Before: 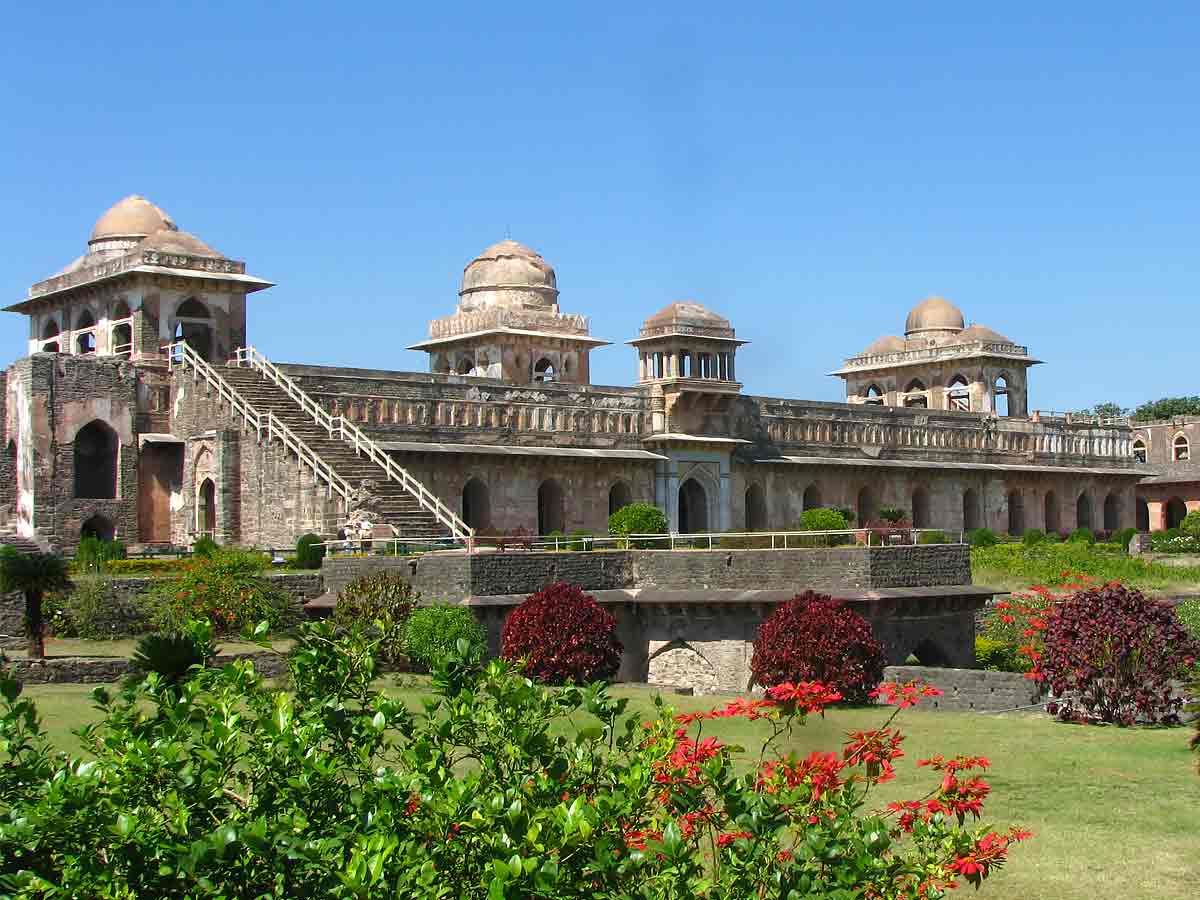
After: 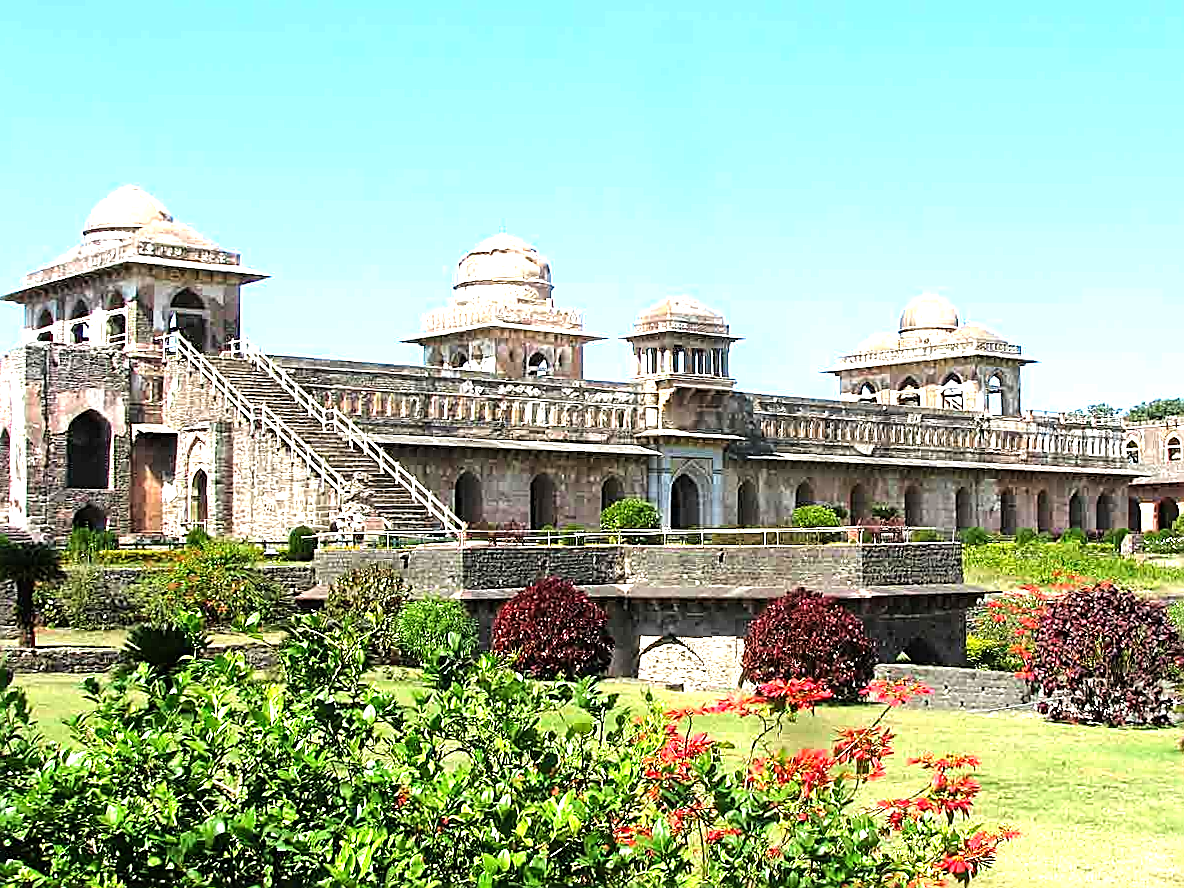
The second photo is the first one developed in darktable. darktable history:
exposure: exposure 0.376 EV, compensate highlight preservation false
crop and rotate: angle -0.567°
tone equalizer: -8 EV -1.05 EV, -7 EV -0.989 EV, -6 EV -0.854 EV, -5 EV -0.559 EV, -3 EV 0.577 EV, -2 EV 0.893 EV, -1 EV 0.988 EV, +0 EV 1.07 EV, mask exposure compensation -0.493 EV
sharpen: amount 0.896
